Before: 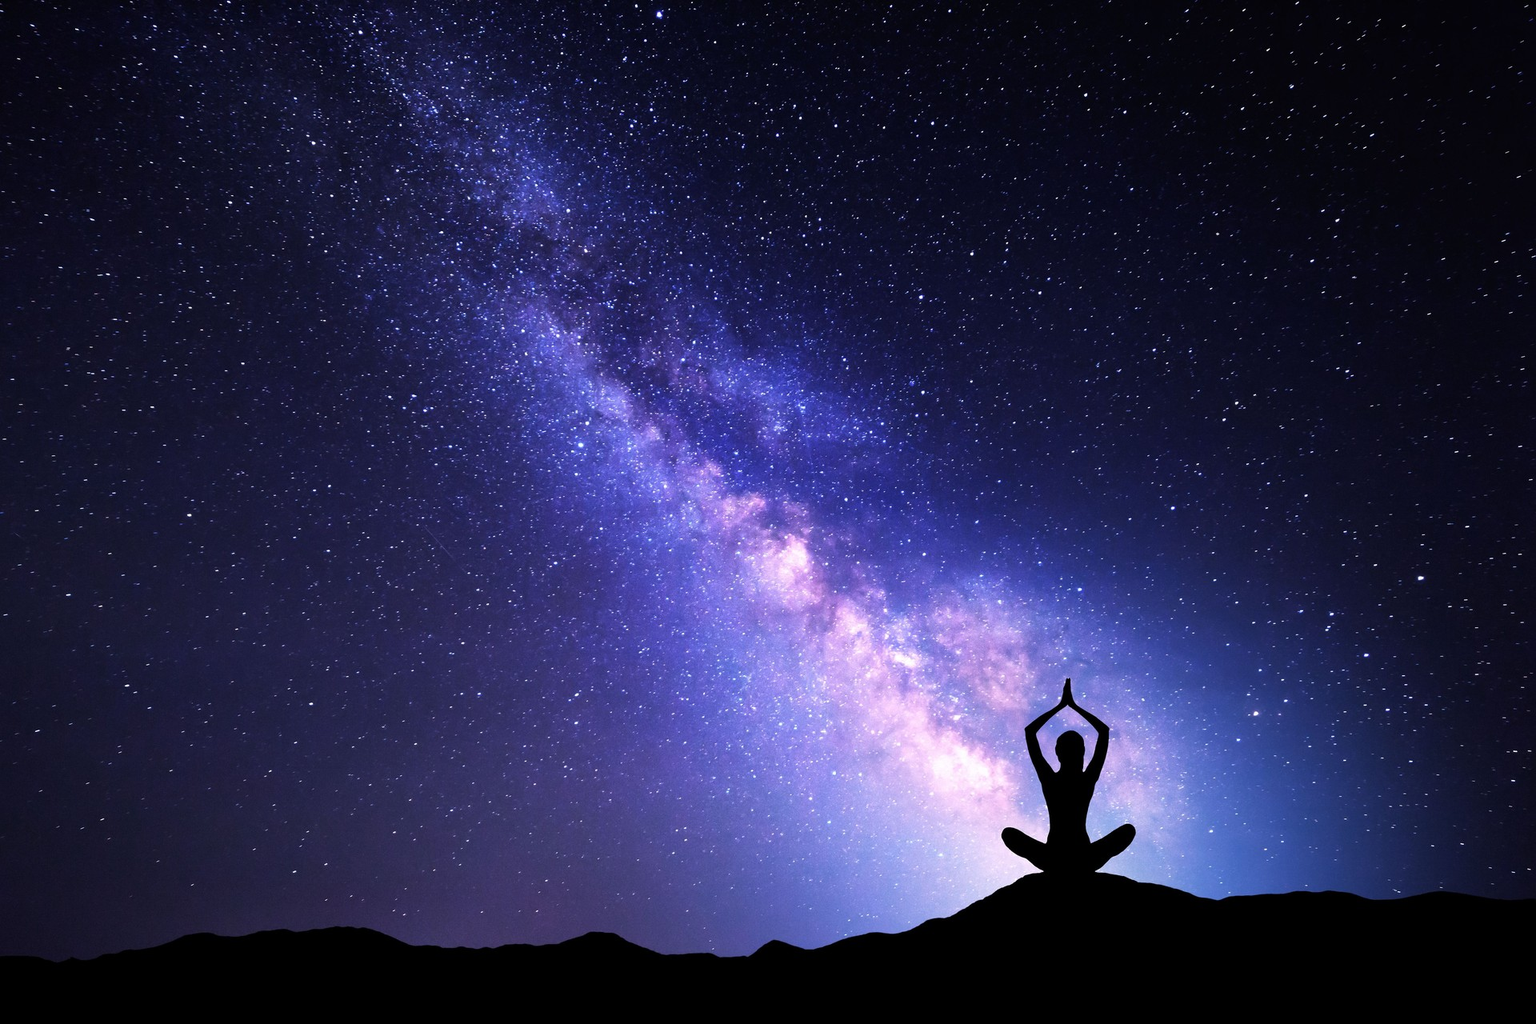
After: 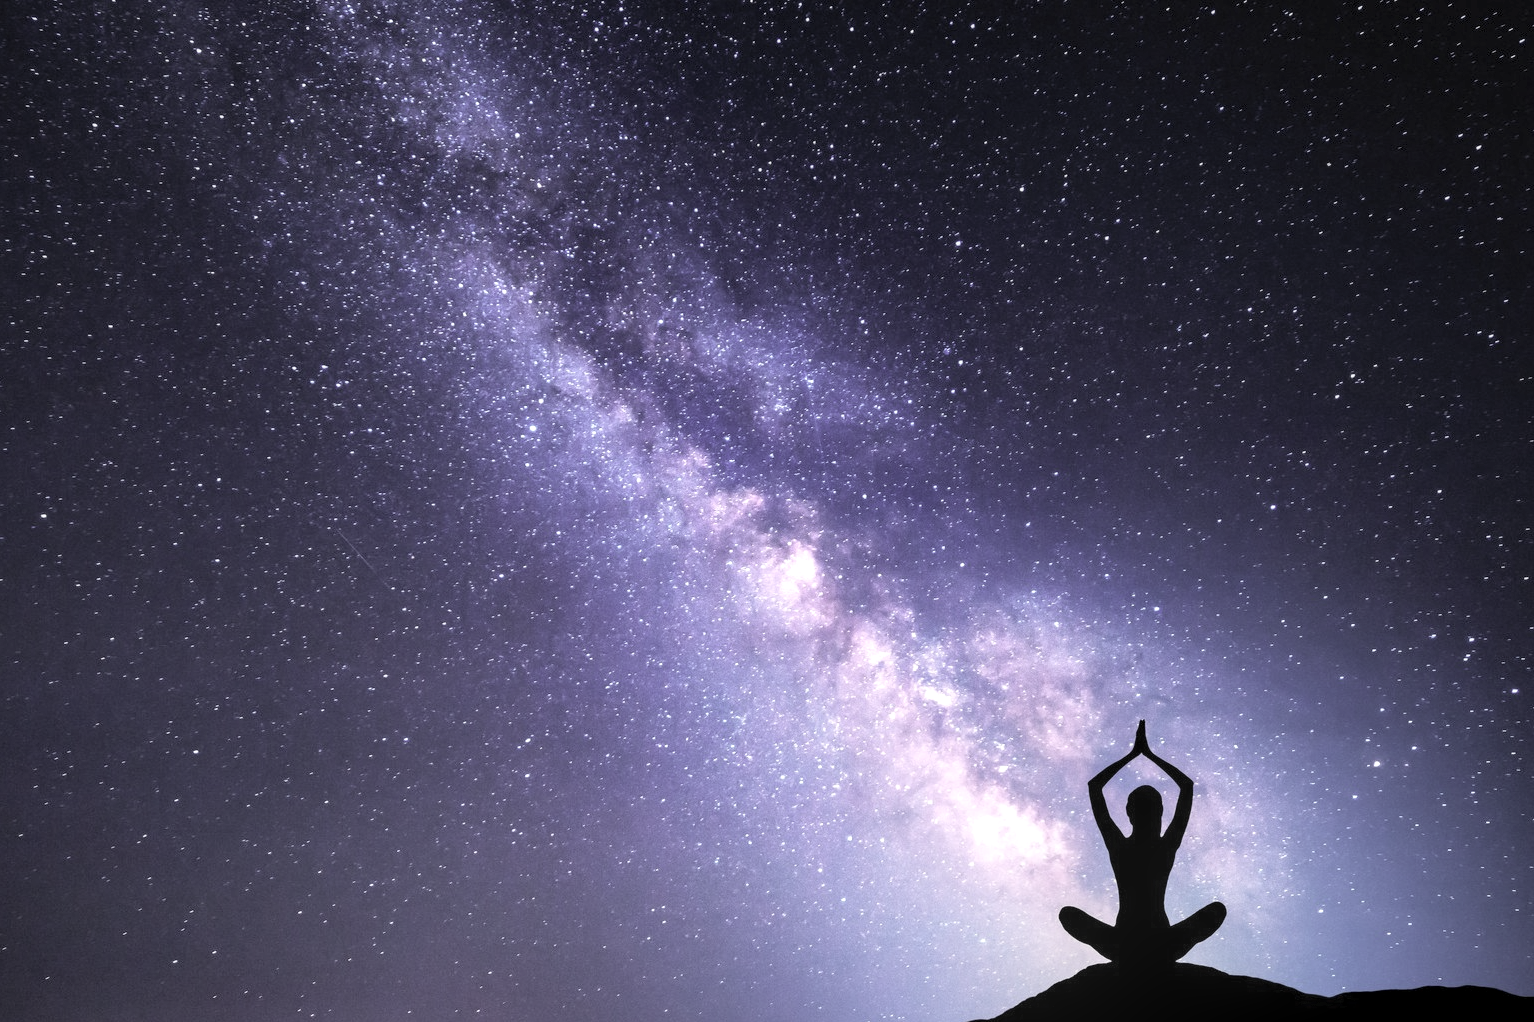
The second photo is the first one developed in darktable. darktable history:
crop and rotate: left 10.071%, top 10.071%, right 10.02%, bottom 10.02%
tone equalizer: on, module defaults
local contrast: detail 130%
levels: levels [0, 0.492, 0.984]
contrast brightness saturation: brightness 0.18, saturation -0.5
